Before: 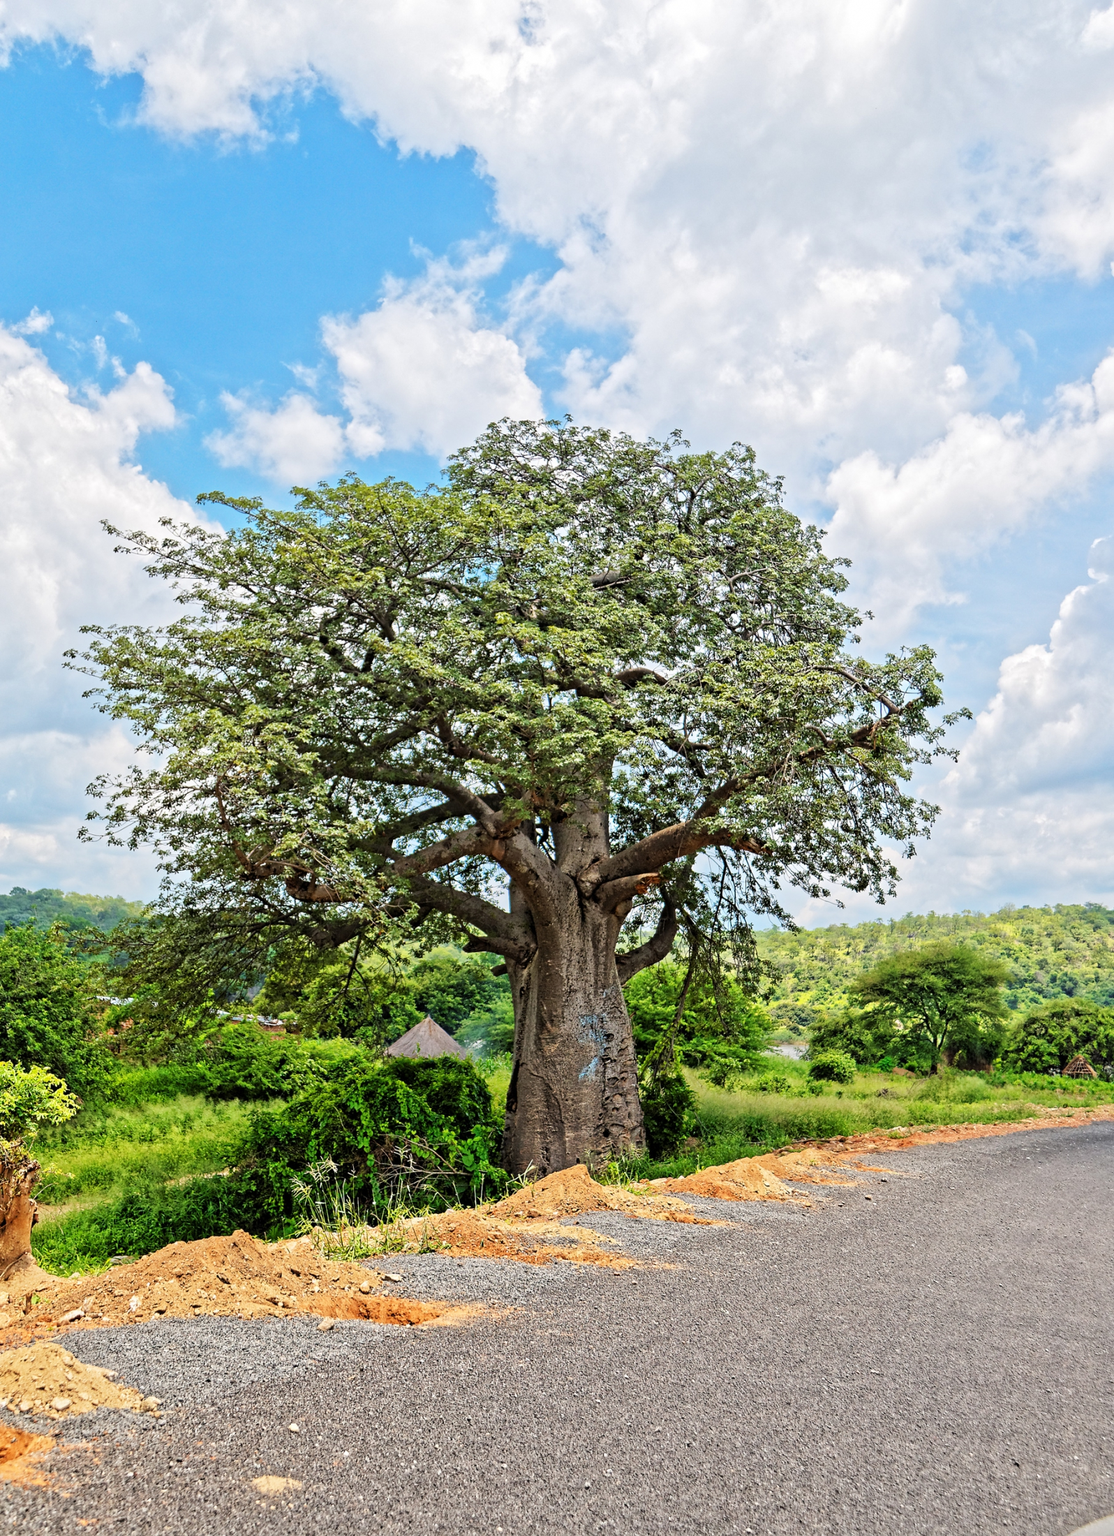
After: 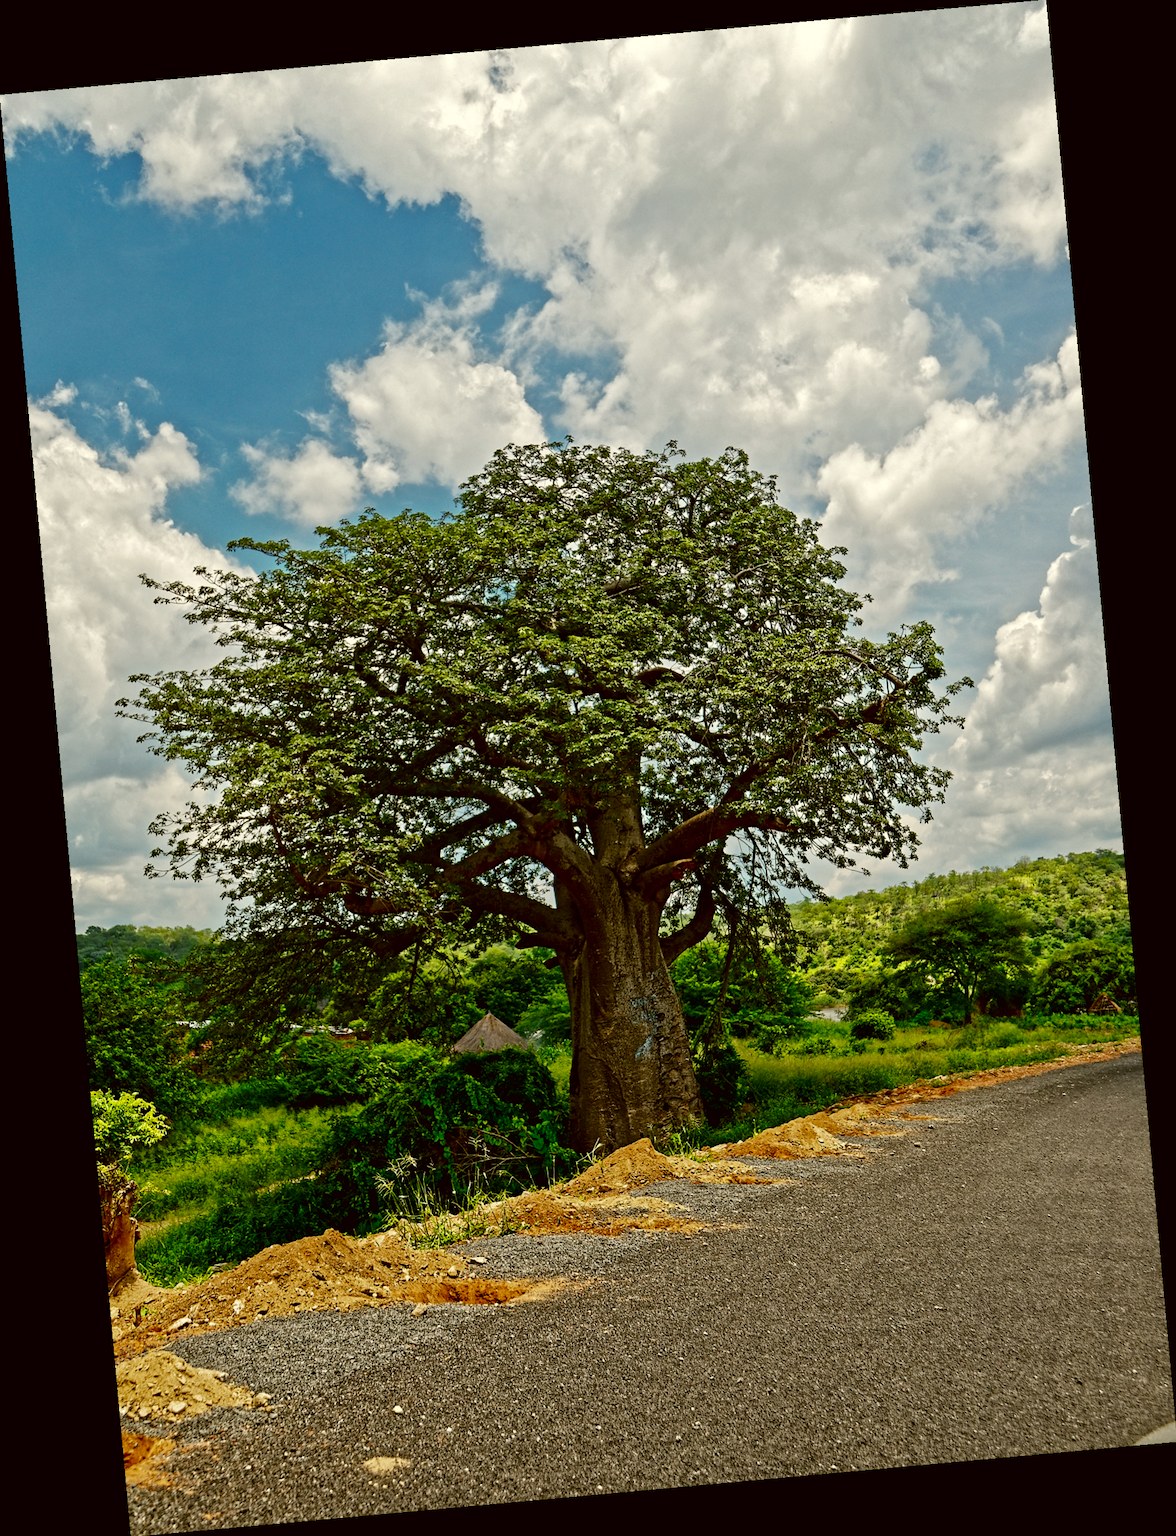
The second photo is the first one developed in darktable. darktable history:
rotate and perspective: rotation -5.2°, automatic cropping off
contrast brightness saturation: brightness -0.52
color correction: highlights a* -1.43, highlights b* 10.12, shadows a* 0.395, shadows b* 19.35
